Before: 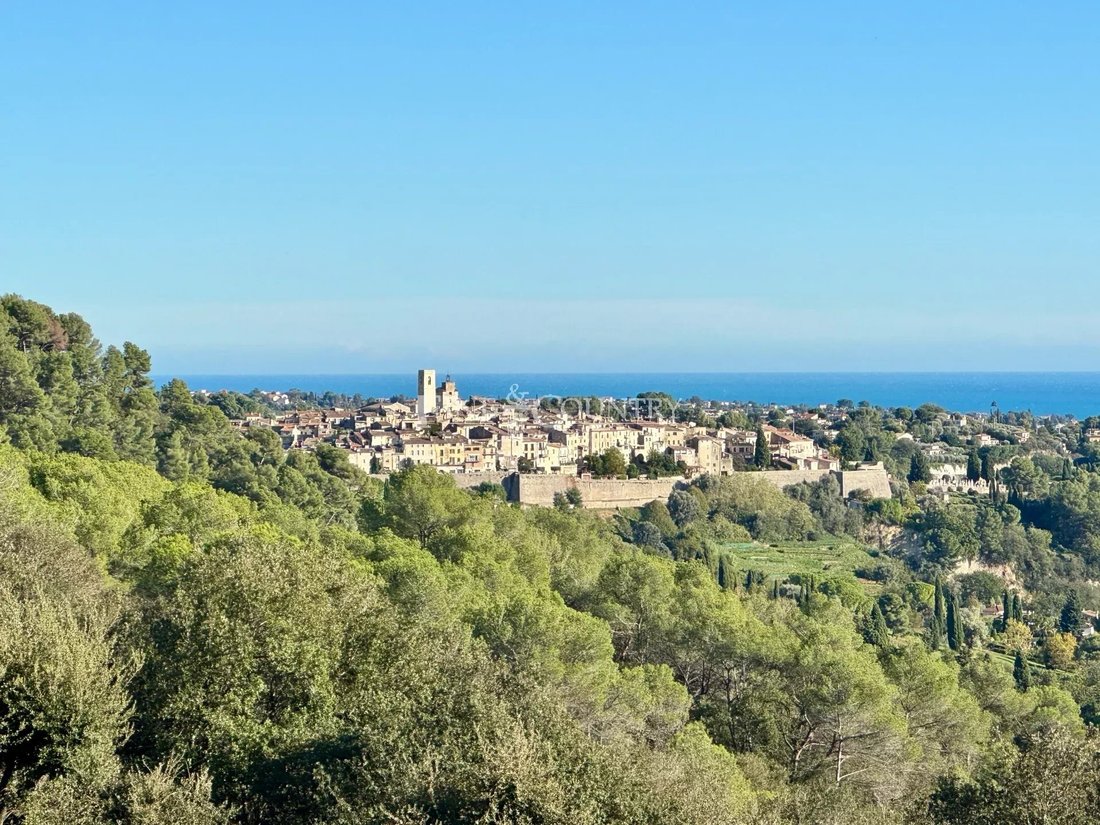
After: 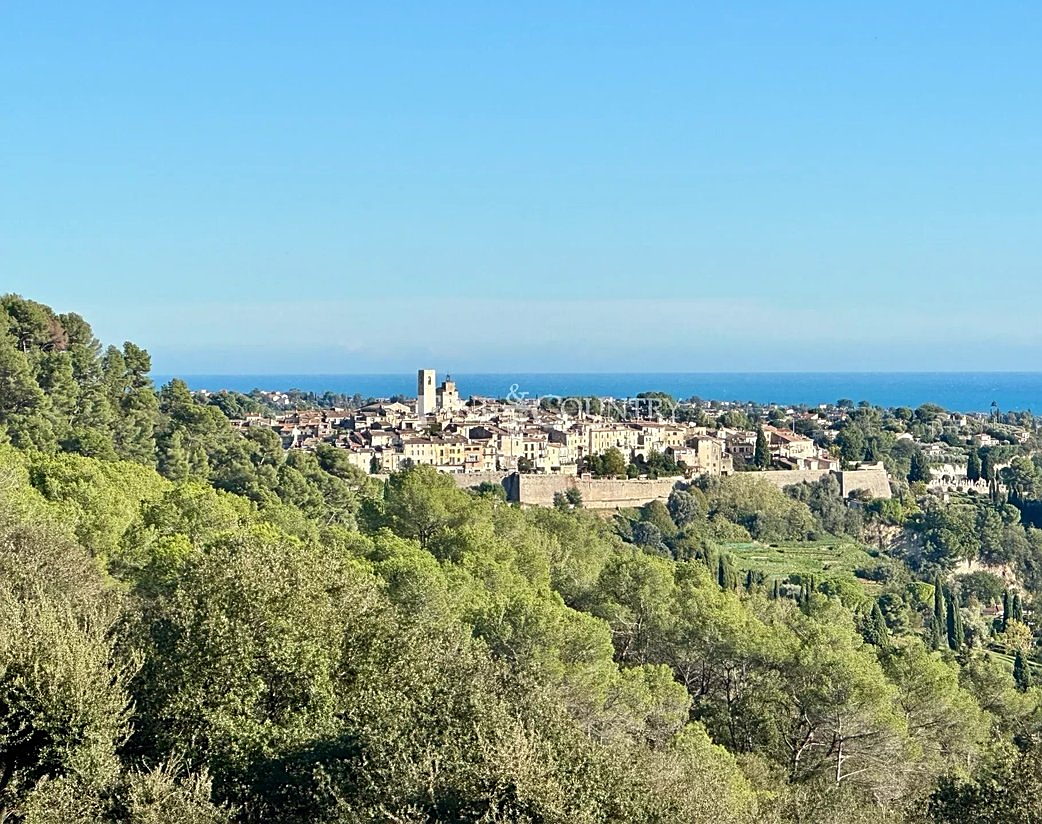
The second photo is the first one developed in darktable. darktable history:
crop and rotate: left 0%, right 5.267%
sharpen: on, module defaults
